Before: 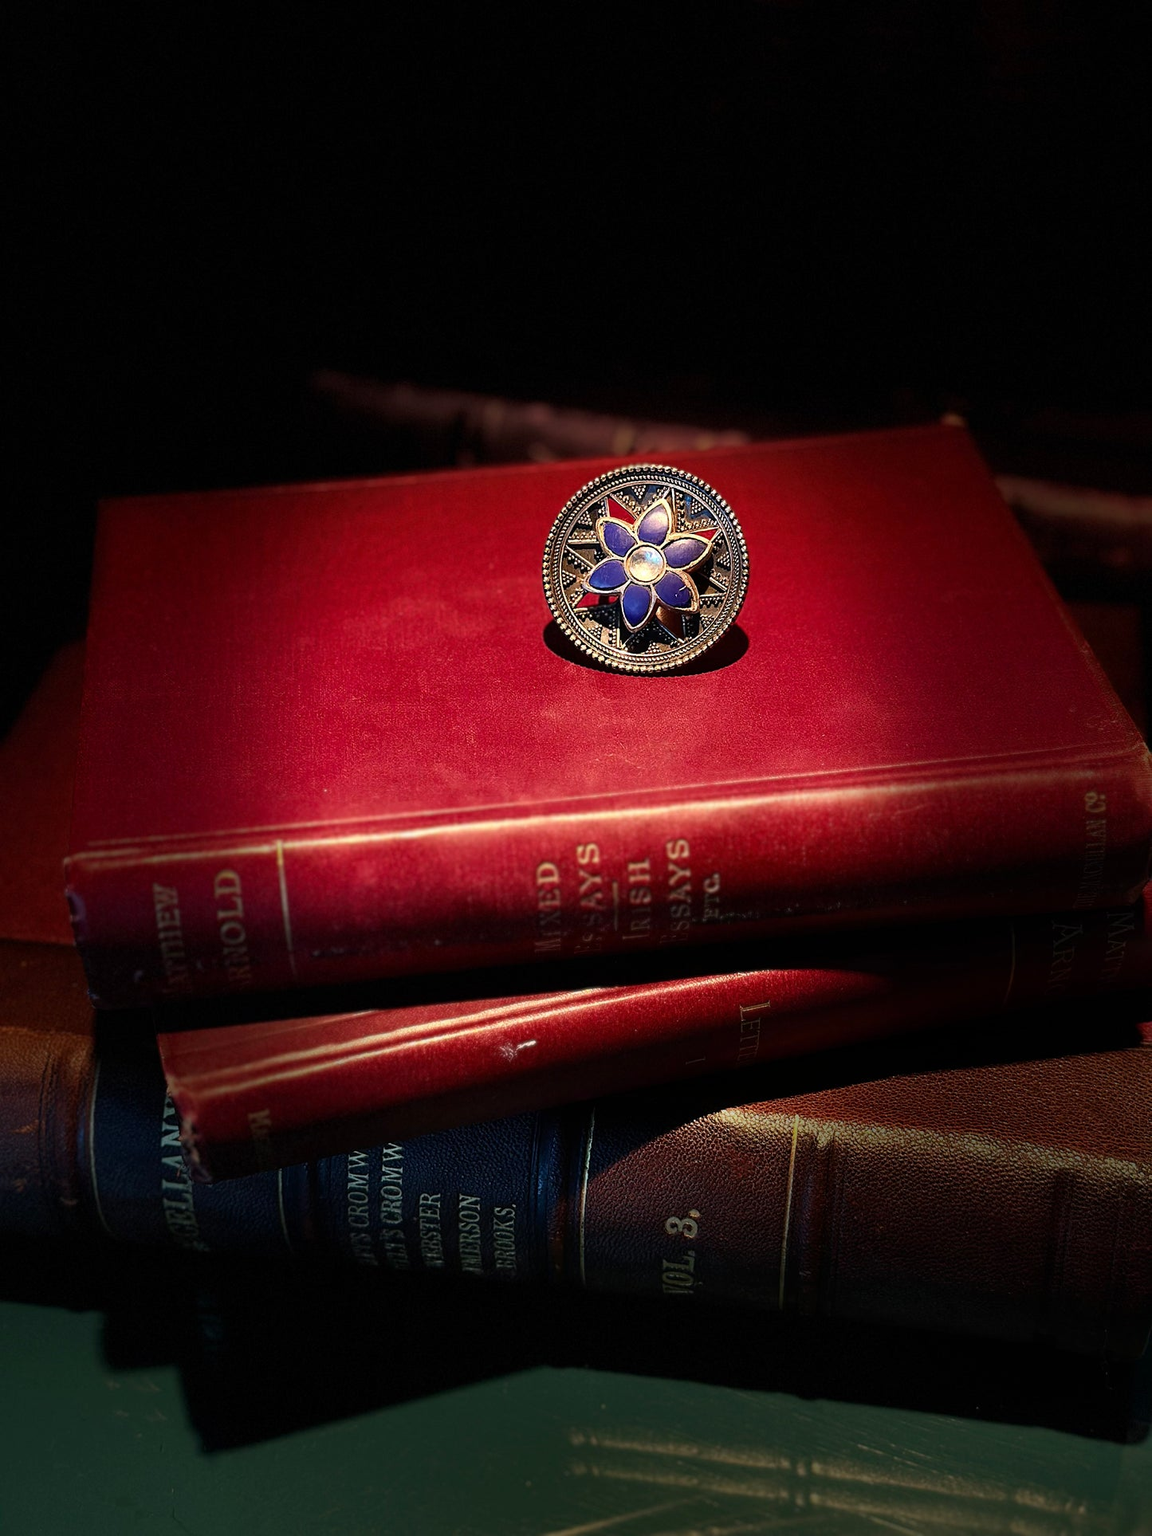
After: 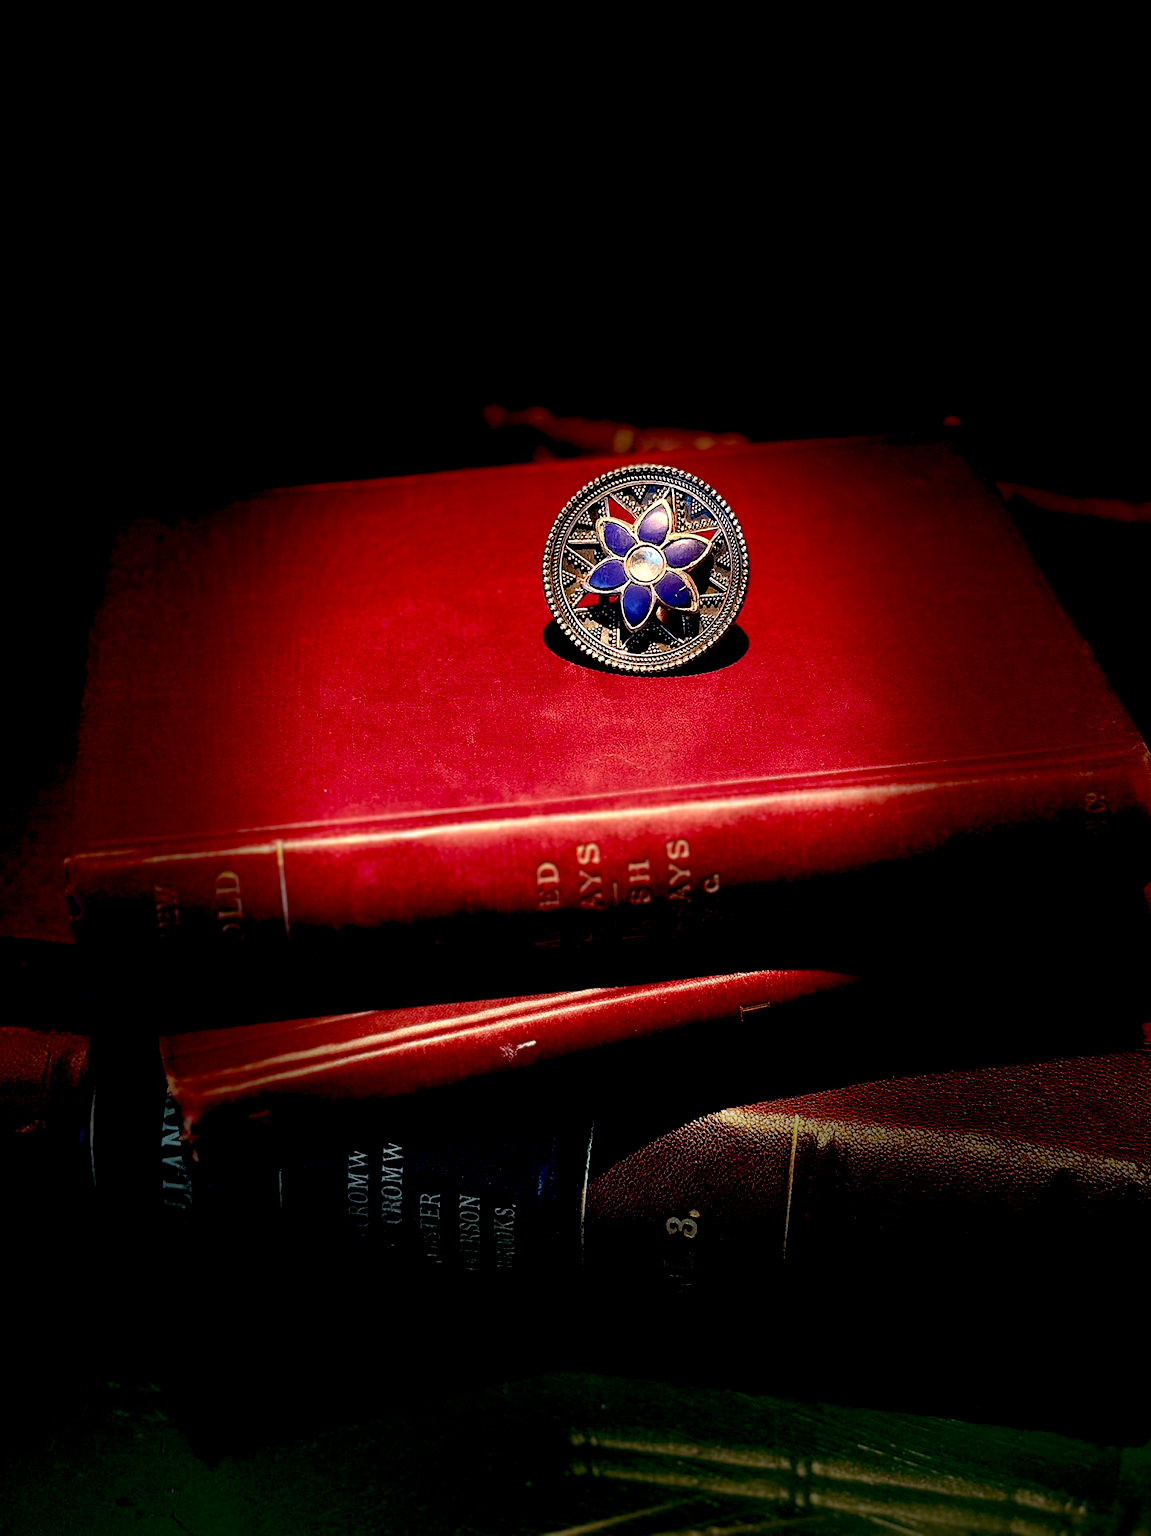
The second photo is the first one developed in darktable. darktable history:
exposure: black level correction 0.025, exposure 0.182 EV, compensate highlight preservation false
white balance: red 1.004, blue 1.024
